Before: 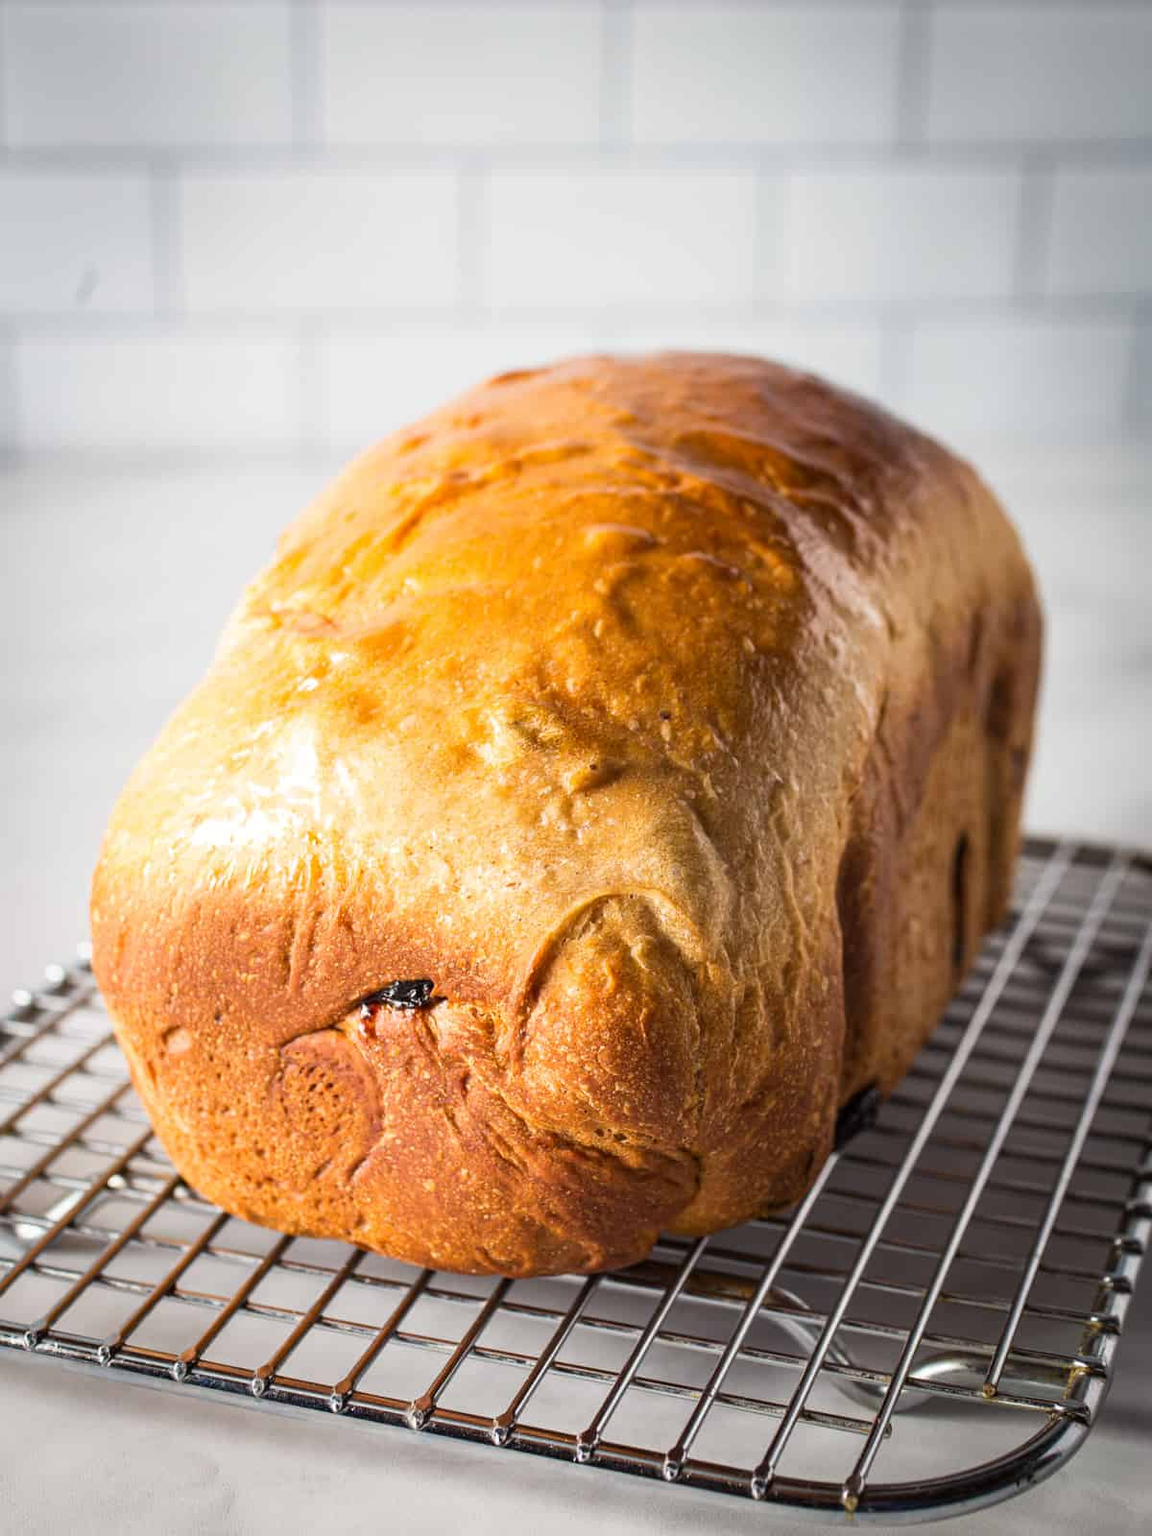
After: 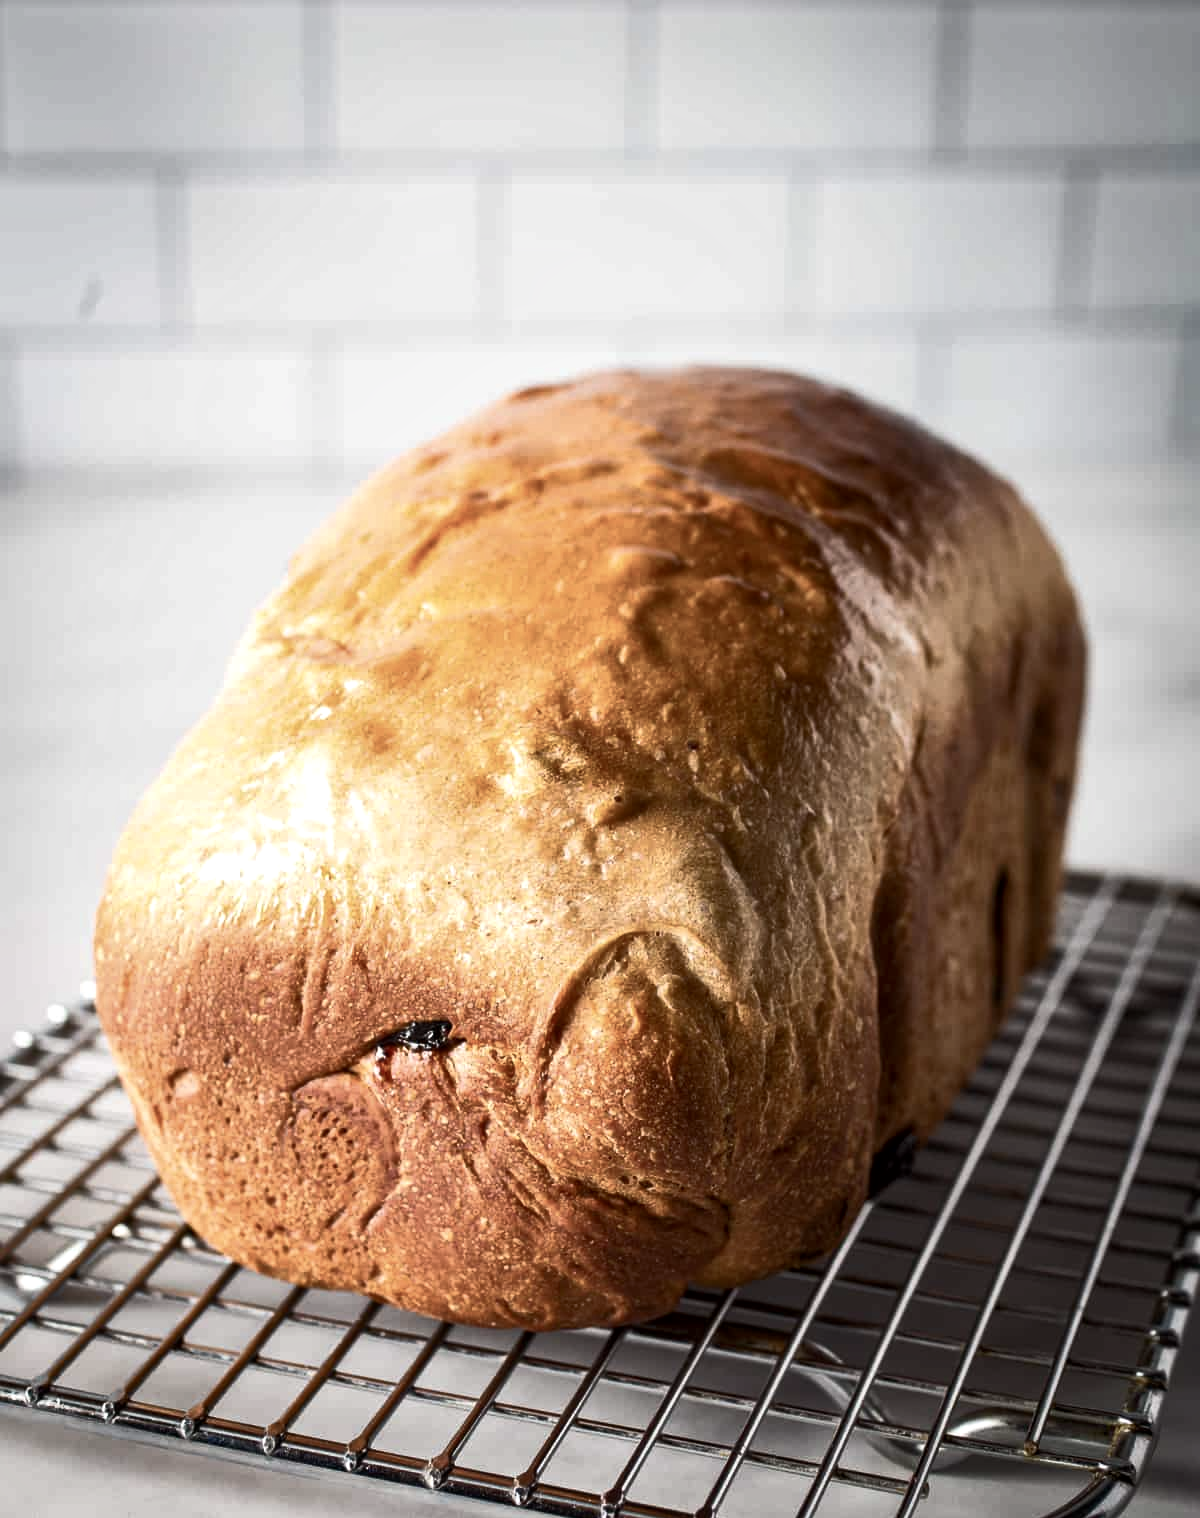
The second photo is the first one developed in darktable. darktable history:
color balance rgb: perceptual saturation grading › highlights -31.88%, perceptual saturation grading › mid-tones 5.8%, perceptual saturation grading › shadows 18.12%, perceptual brilliance grading › highlights 3.62%, perceptual brilliance grading › mid-tones -18.12%, perceptual brilliance grading › shadows -41.3%
crop and rotate: top 0%, bottom 5.097%
local contrast: mode bilateral grid, contrast 20, coarseness 50, detail 120%, midtone range 0.2
